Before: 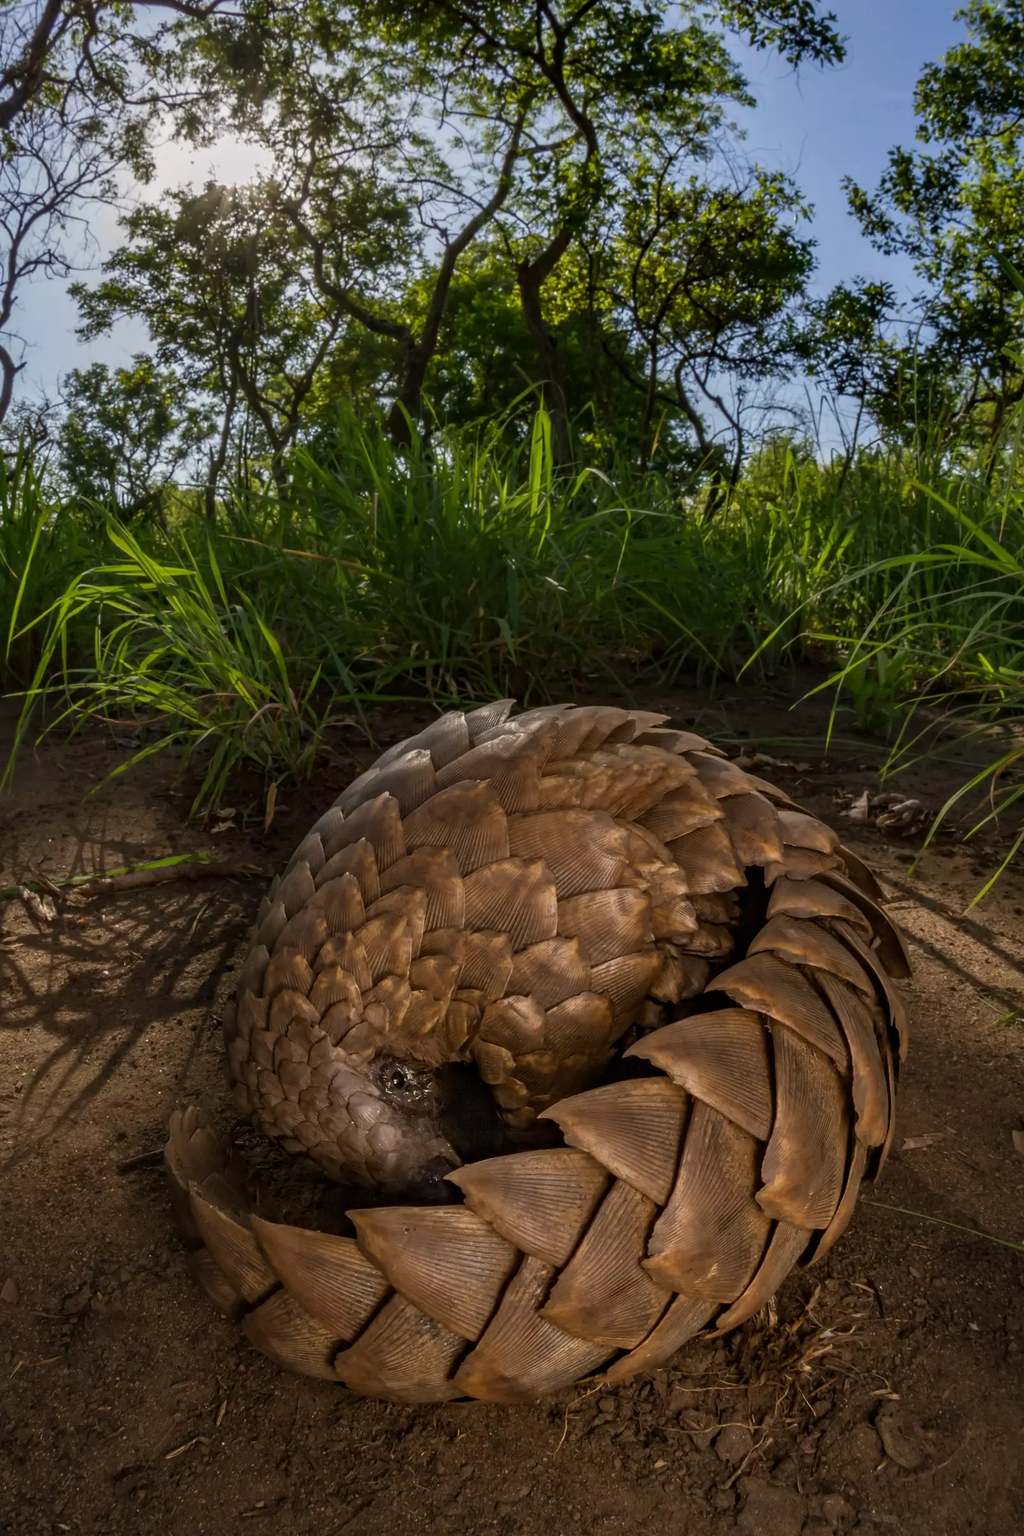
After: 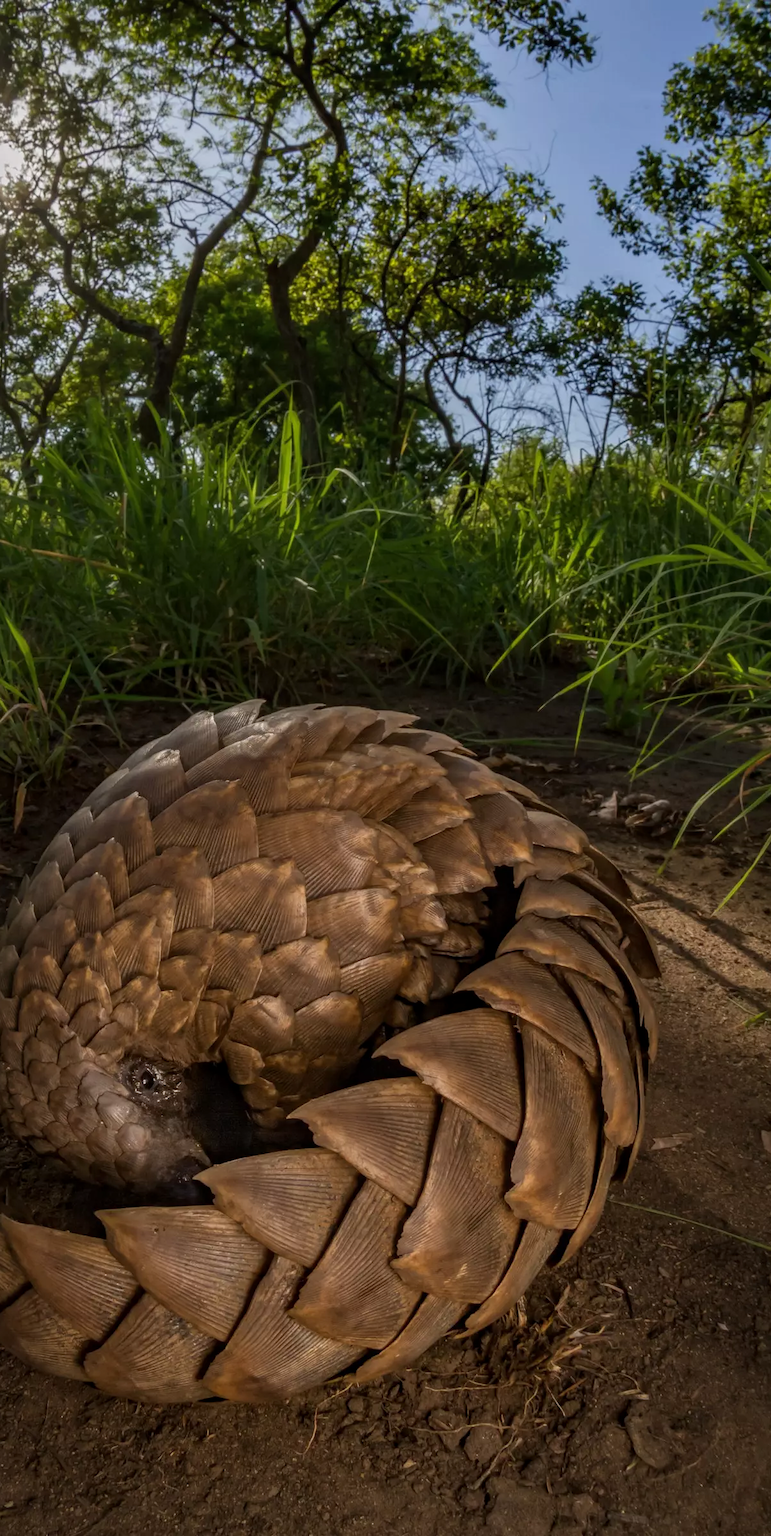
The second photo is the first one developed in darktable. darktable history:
local contrast: detail 110%
crop and rotate: left 24.6%
